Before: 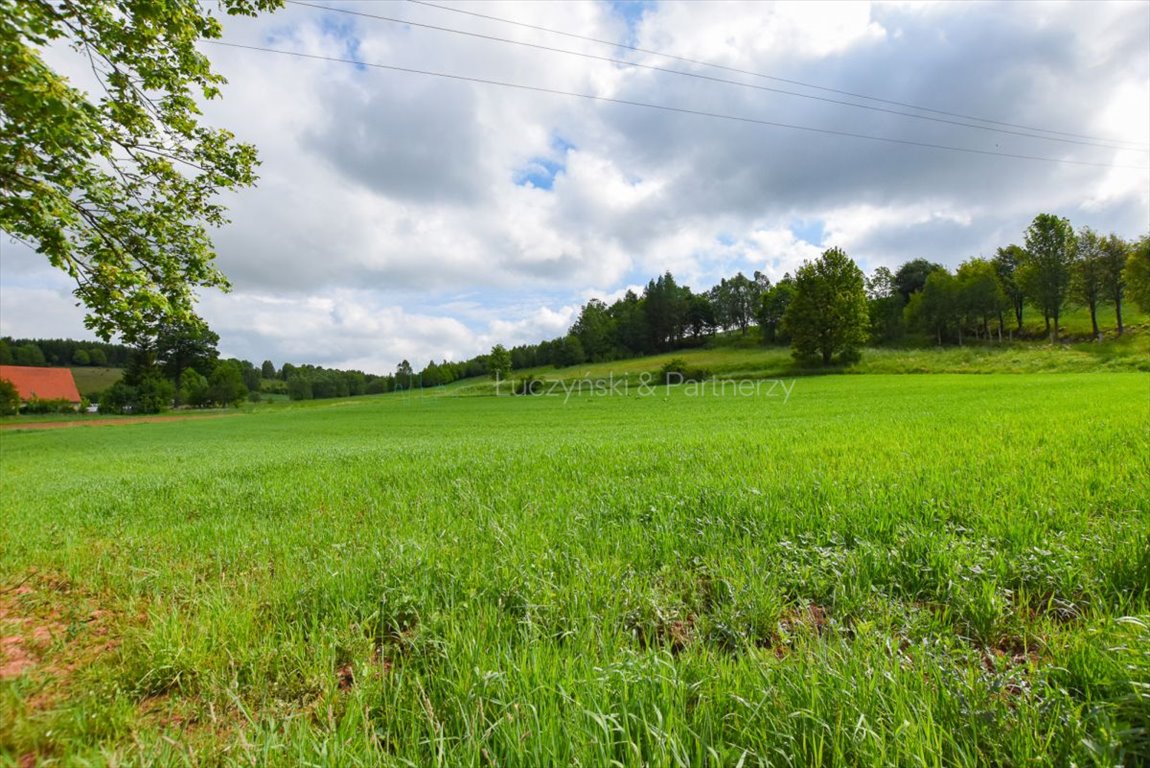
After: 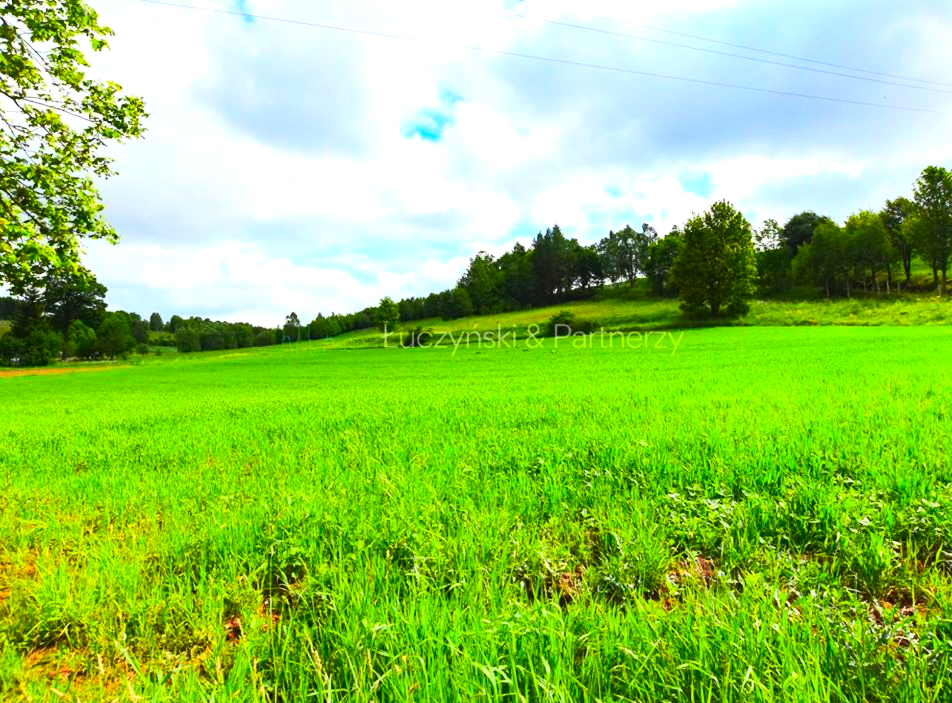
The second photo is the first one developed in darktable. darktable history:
tone equalizer: -8 EV -0.75 EV, -7 EV -0.7 EV, -6 EV -0.6 EV, -5 EV -0.4 EV, -3 EV 0.4 EV, -2 EV 0.6 EV, -1 EV 0.7 EV, +0 EV 0.75 EV, edges refinement/feathering 500, mask exposure compensation -1.57 EV, preserve details no
crop: left 9.807%, top 6.259%, right 7.334%, bottom 2.177%
contrast brightness saturation: contrast 0.2, brightness 0.2, saturation 0.8
